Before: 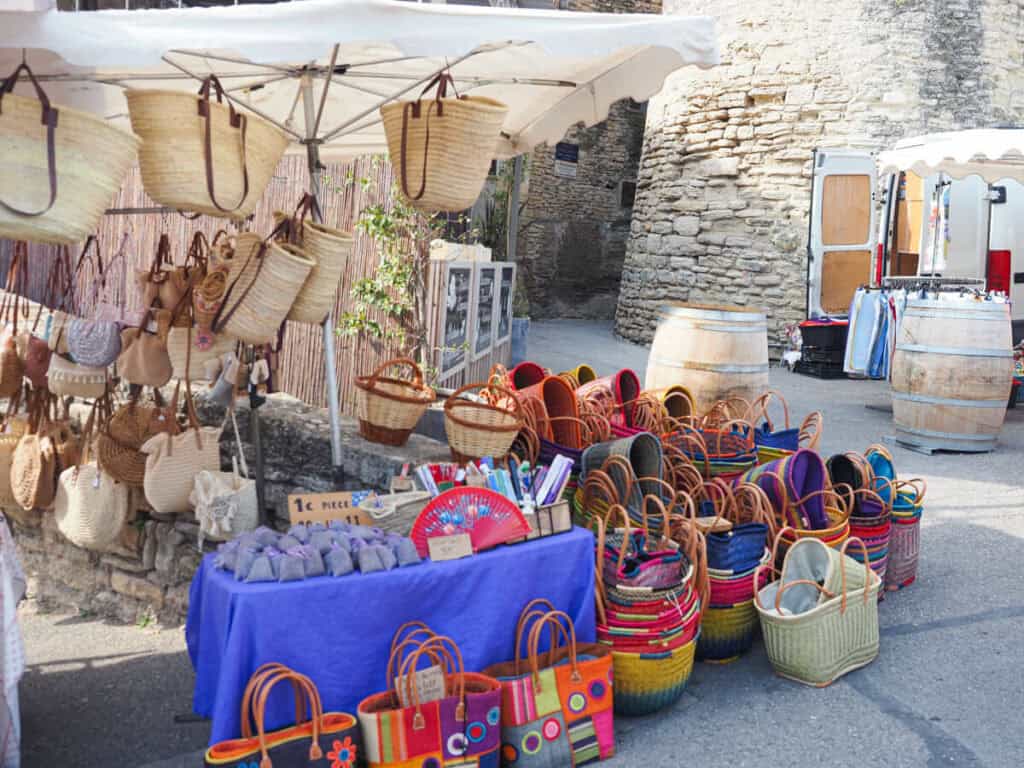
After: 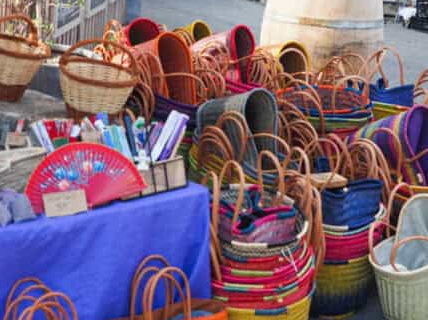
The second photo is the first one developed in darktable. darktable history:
crop: left 37.622%, top 44.849%, right 20.539%, bottom 13.459%
